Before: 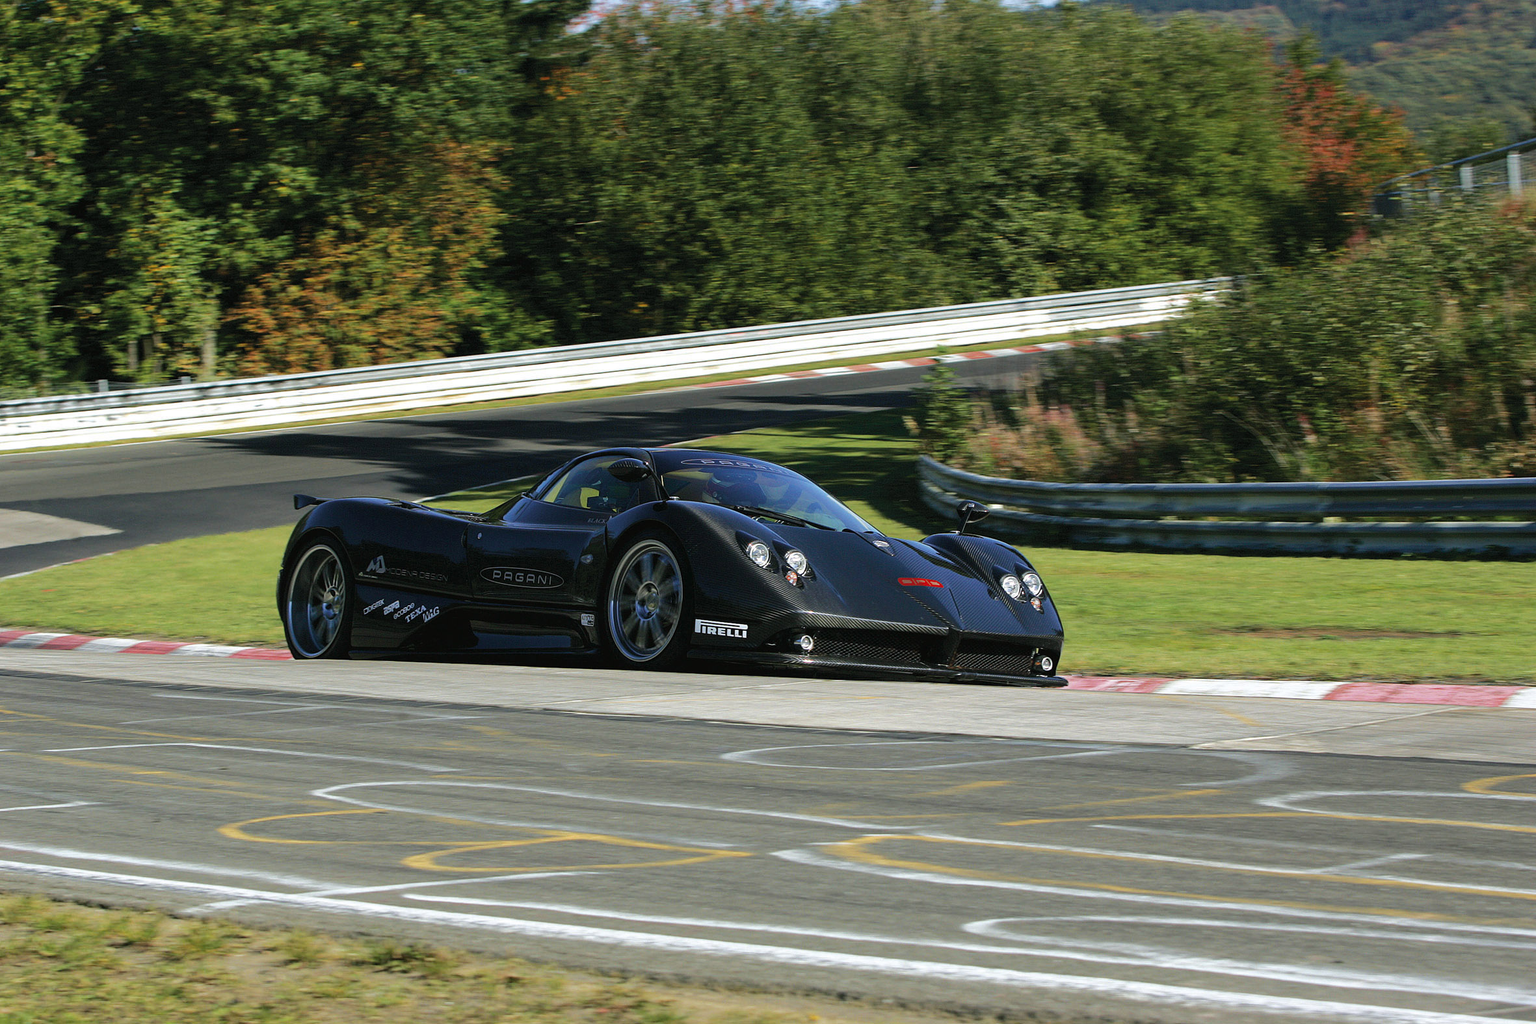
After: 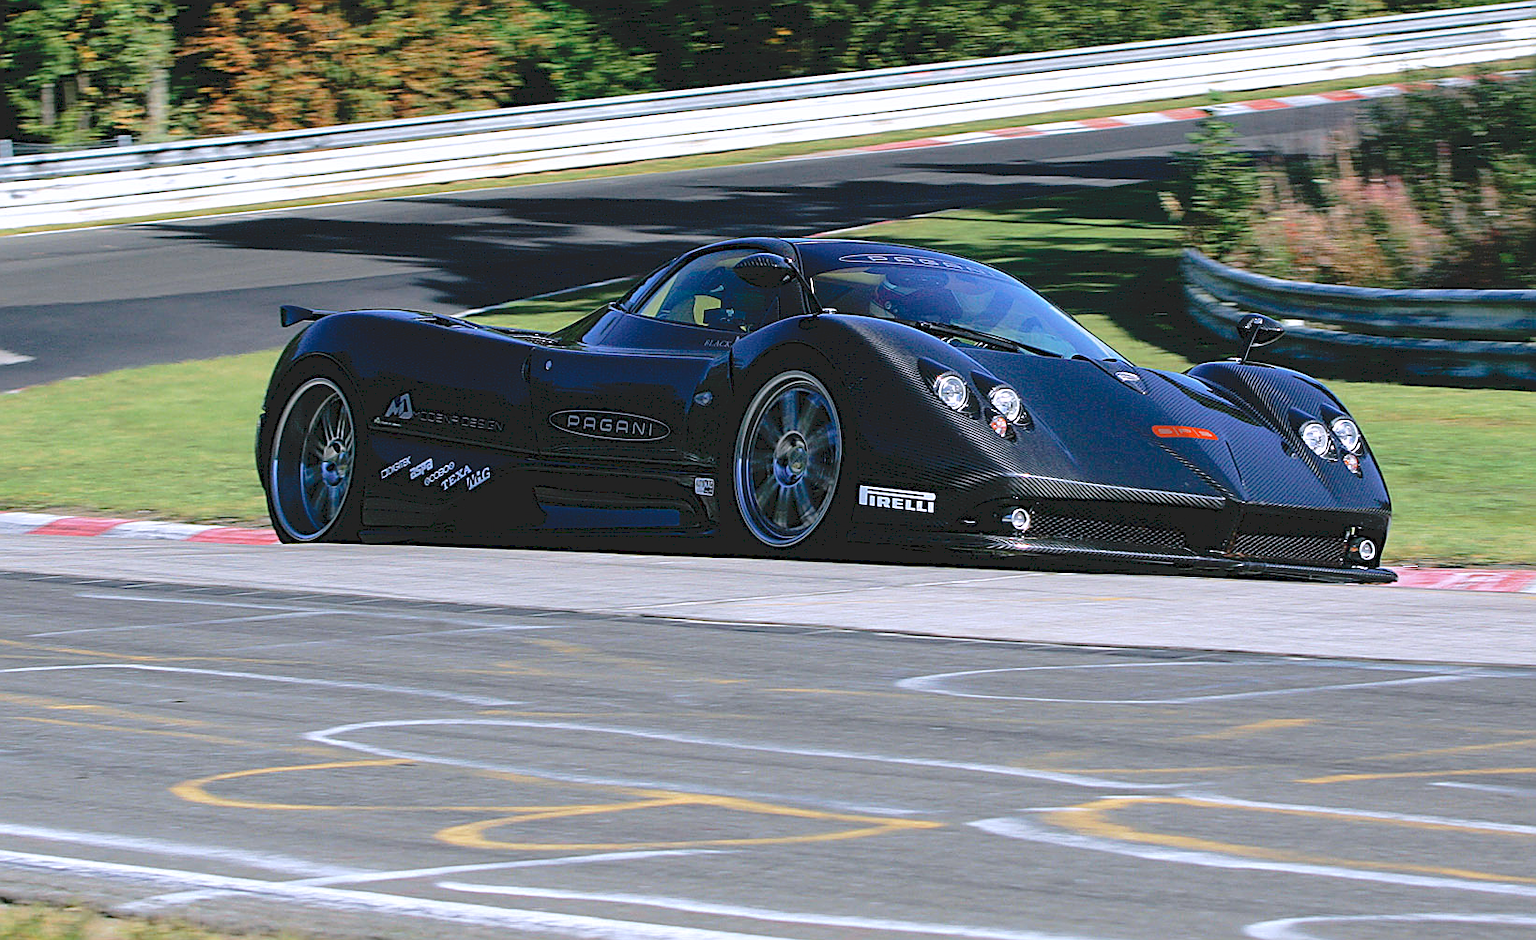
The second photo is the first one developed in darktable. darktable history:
crop: left 6.488%, top 27.668%, right 24.183%, bottom 8.656%
sharpen: on, module defaults
color calibration: output R [1.063, -0.012, -0.003, 0], output B [-0.079, 0.047, 1, 0], illuminant custom, x 0.389, y 0.387, temperature 3838.64 K
tone curve: curves: ch0 [(0, 0) (0.003, 0.132) (0.011, 0.13) (0.025, 0.134) (0.044, 0.138) (0.069, 0.154) (0.1, 0.17) (0.136, 0.198) (0.177, 0.25) (0.224, 0.308) (0.277, 0.371) (0.335, 0.432) (0.399, 0.491) (0.468, 0.55) (0.543, 0.612) (0.623, 0.679) (0.709, 0.766) (0.801, 0.842) (0.898, 0.912) (1, 1)], preserve colors none
